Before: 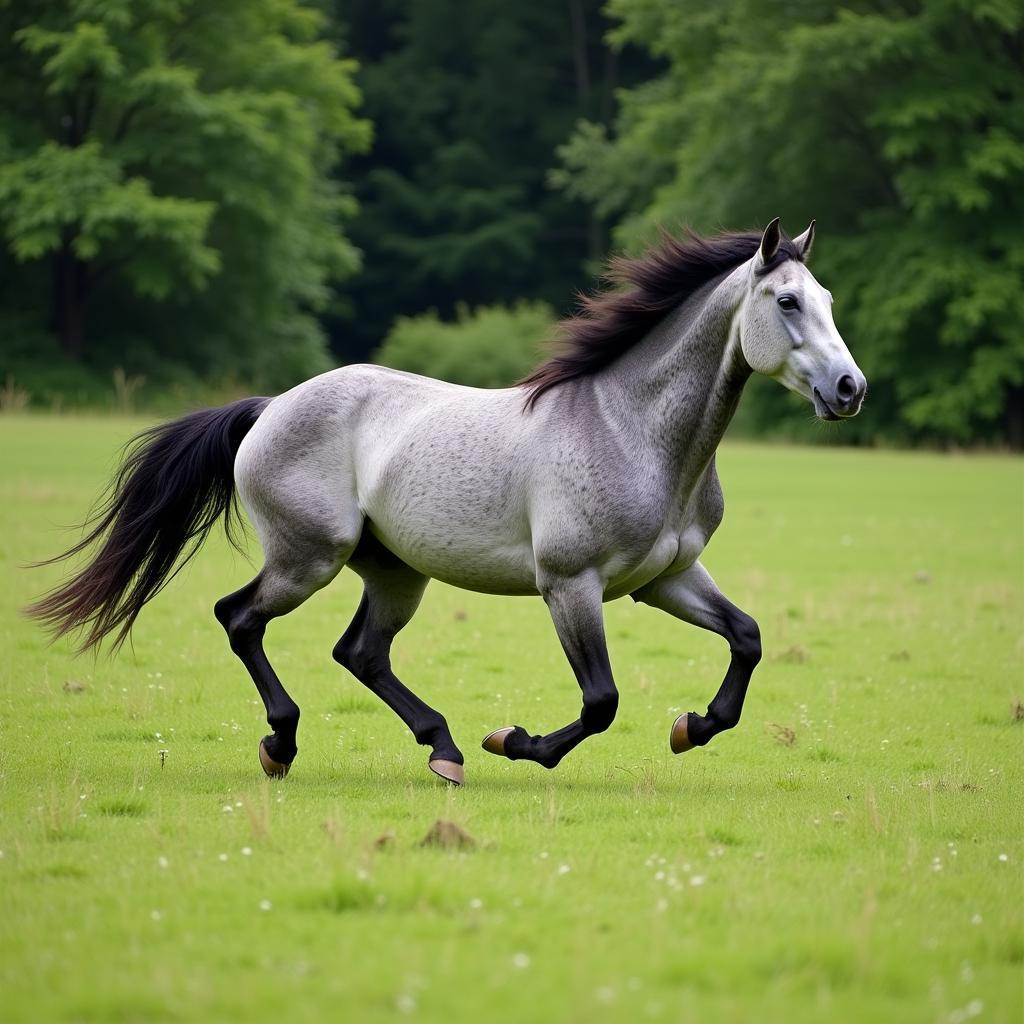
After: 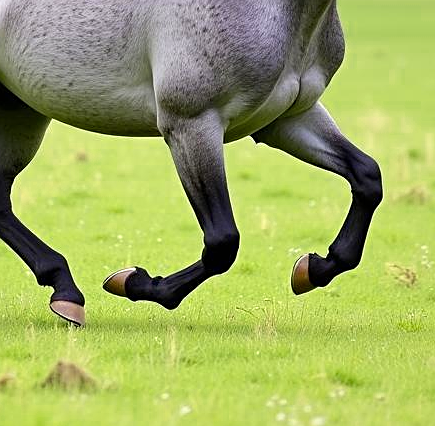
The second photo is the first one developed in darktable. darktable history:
sharpen: on, module defaults
crop: left 37.012%, top 44.832%, right 20.504%, bottom 13.475%
color zones: curves: ch0 [(0.004, 0.305) (0.261, 0.623) (0.389, 0.399) (0.708, 0.571) (0.947, 0.34)]; ch1 [(0.025, 0.645) (0.229, 0.584) (0.326, 0.551) (0.484, 0.262) (0.757, 0.643)]
